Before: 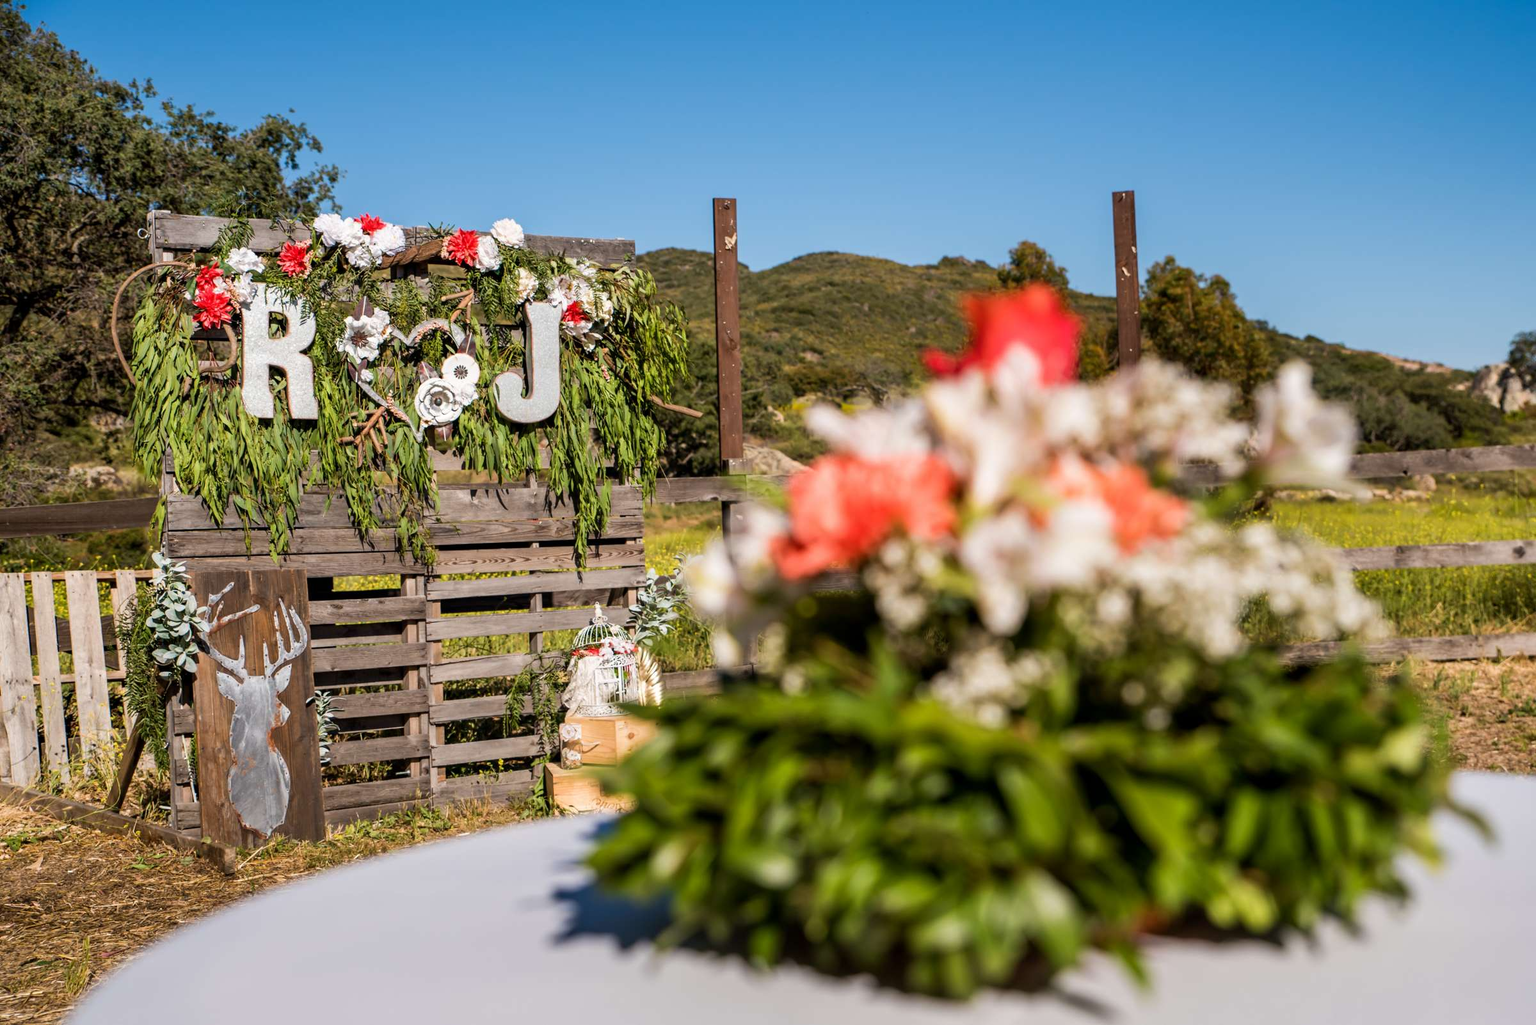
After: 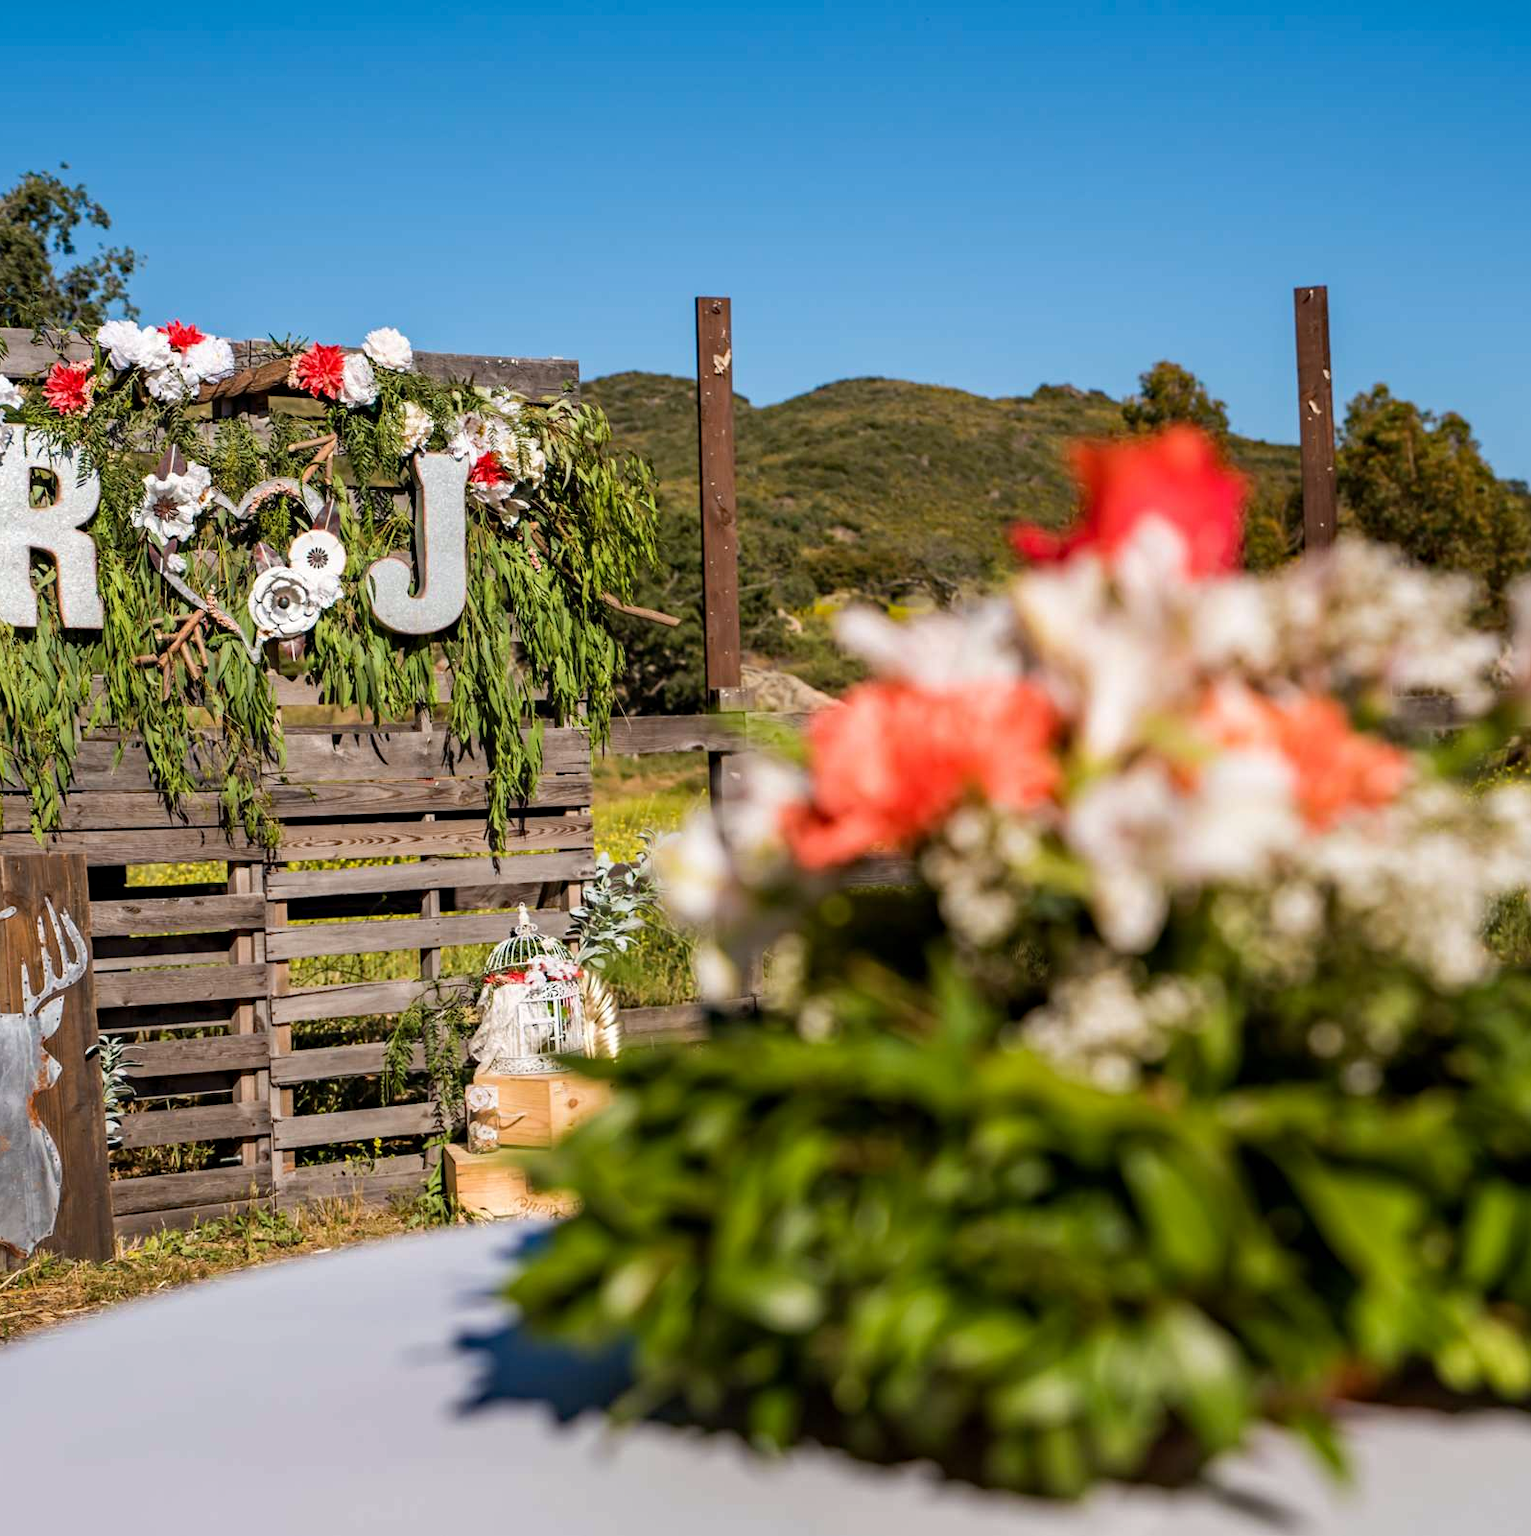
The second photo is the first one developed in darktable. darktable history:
crop and rotate: left 16.23%, right 17.247%
haze removal: compatibility mode true, adaptive false
